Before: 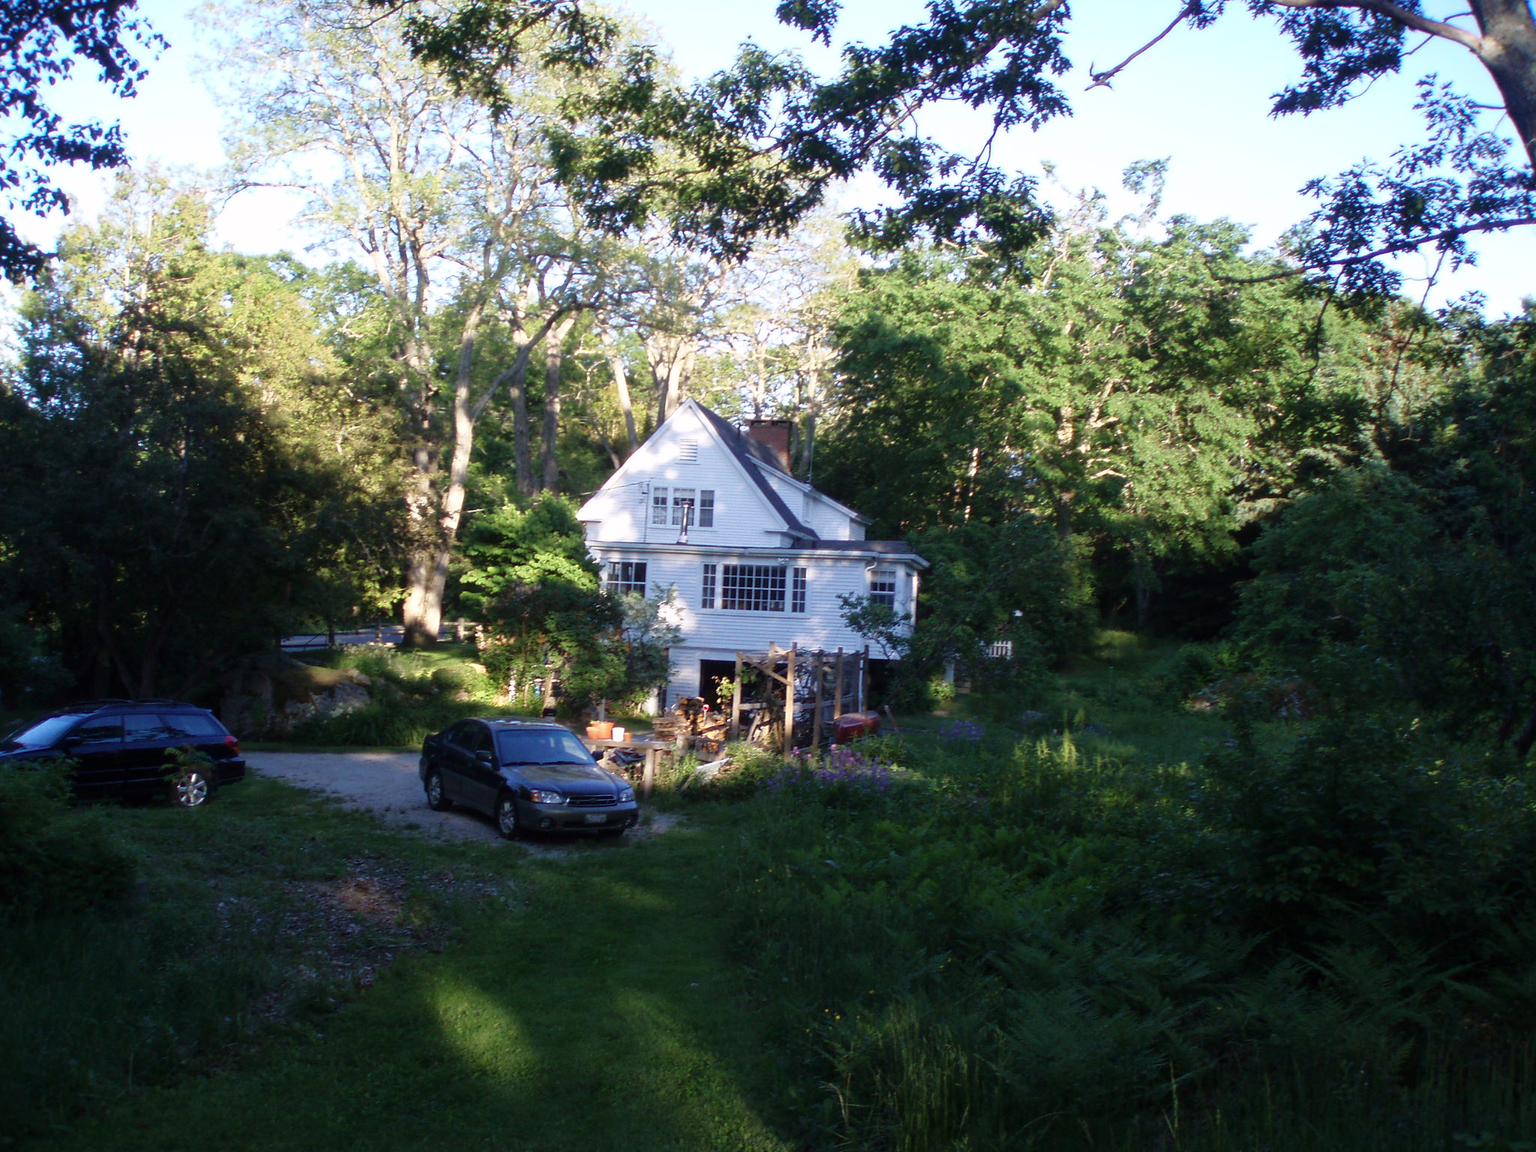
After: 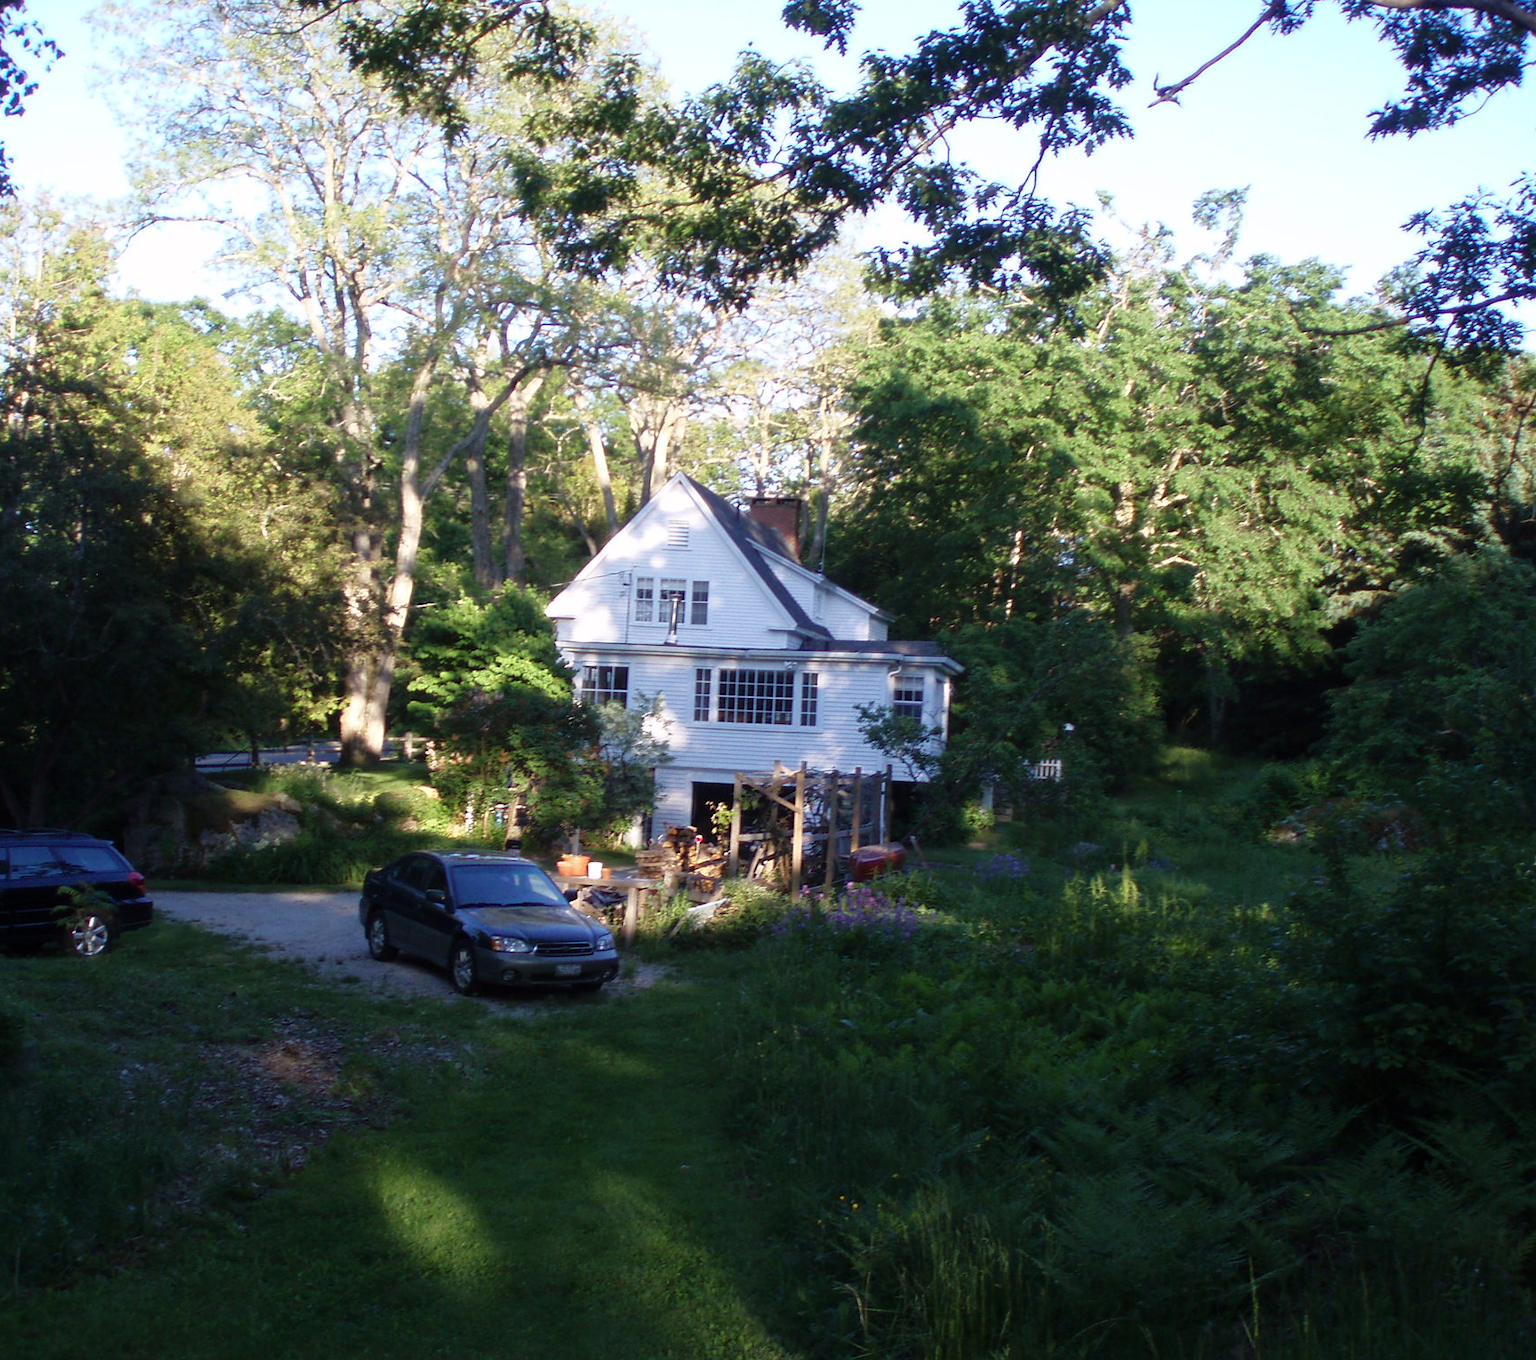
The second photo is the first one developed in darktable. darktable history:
exposure: compensate highlight preservation false
crop: left 7.598%, right 7.873%
